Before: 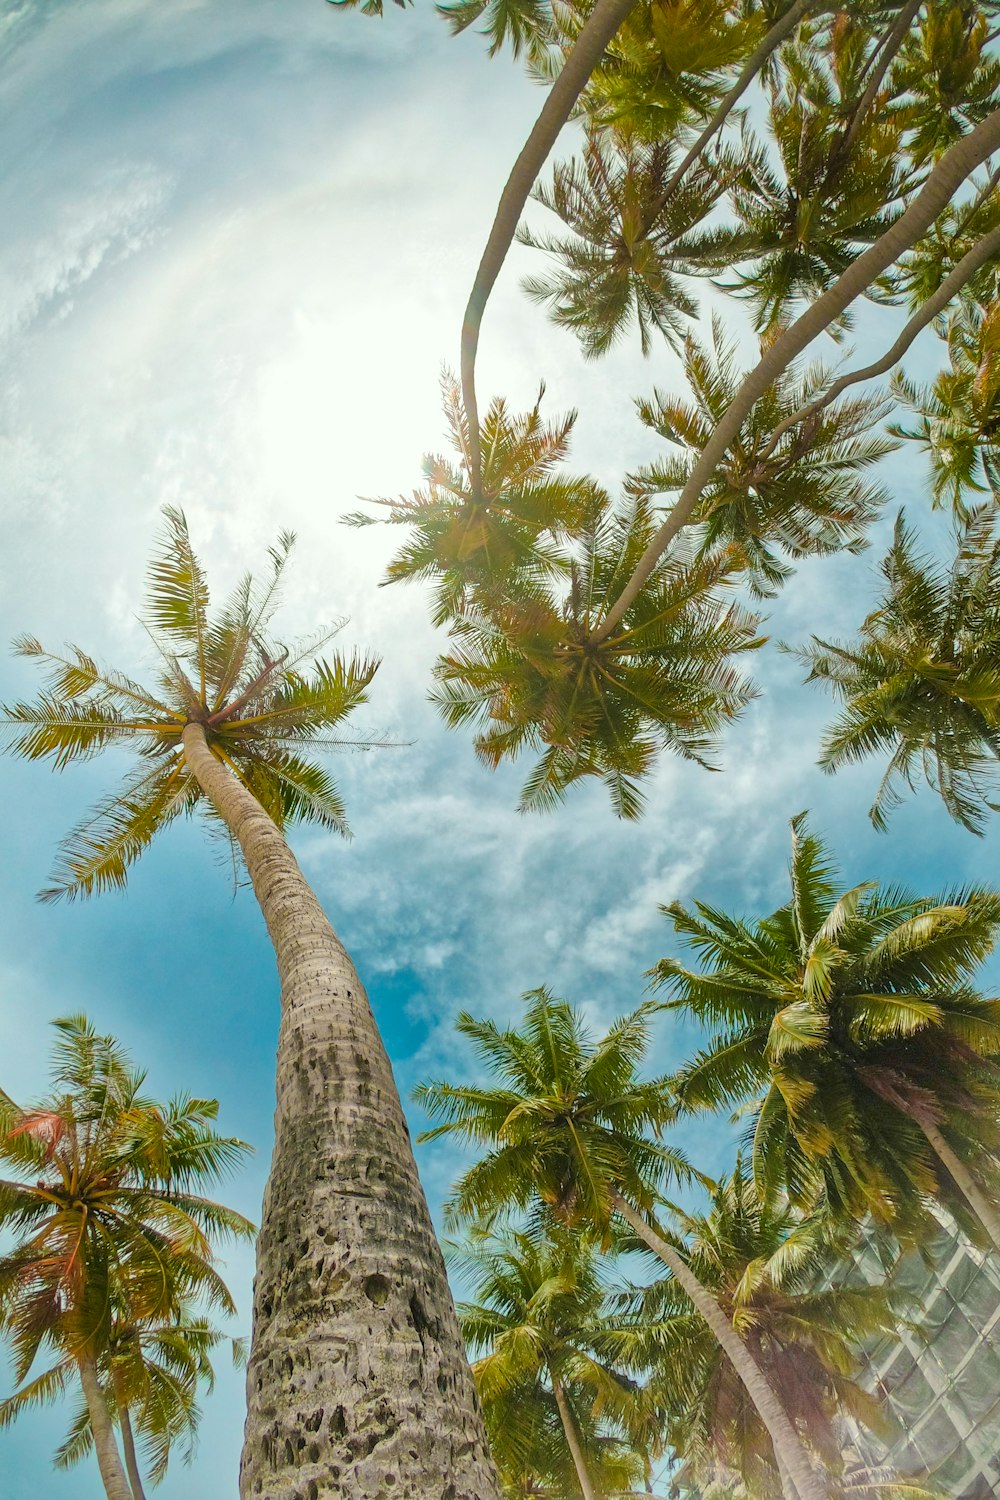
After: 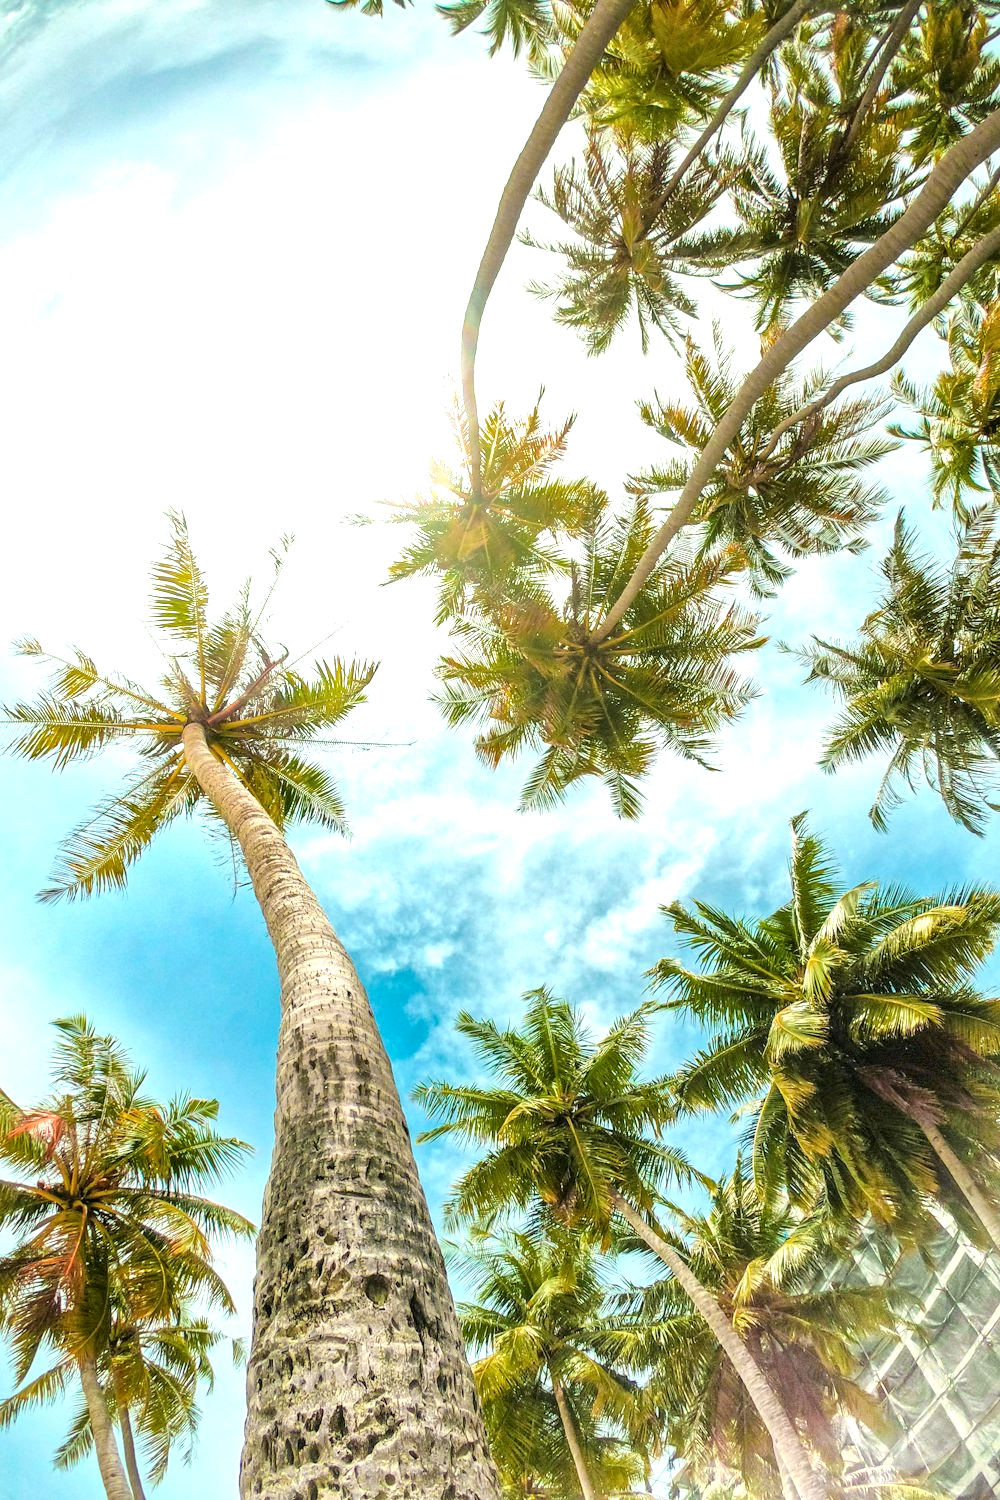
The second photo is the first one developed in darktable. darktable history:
local contrast: on, module defaults
tone equalizer: -8 EV -1.11 EV, -7 EV -1 EV, -6 EV -0.865 EV, -5 EV -0.575 EV, -3 EV 0.604 EV, -2 EV 0.883 EV, -1 EV 1 EV, +0 EV 1.06 EV
